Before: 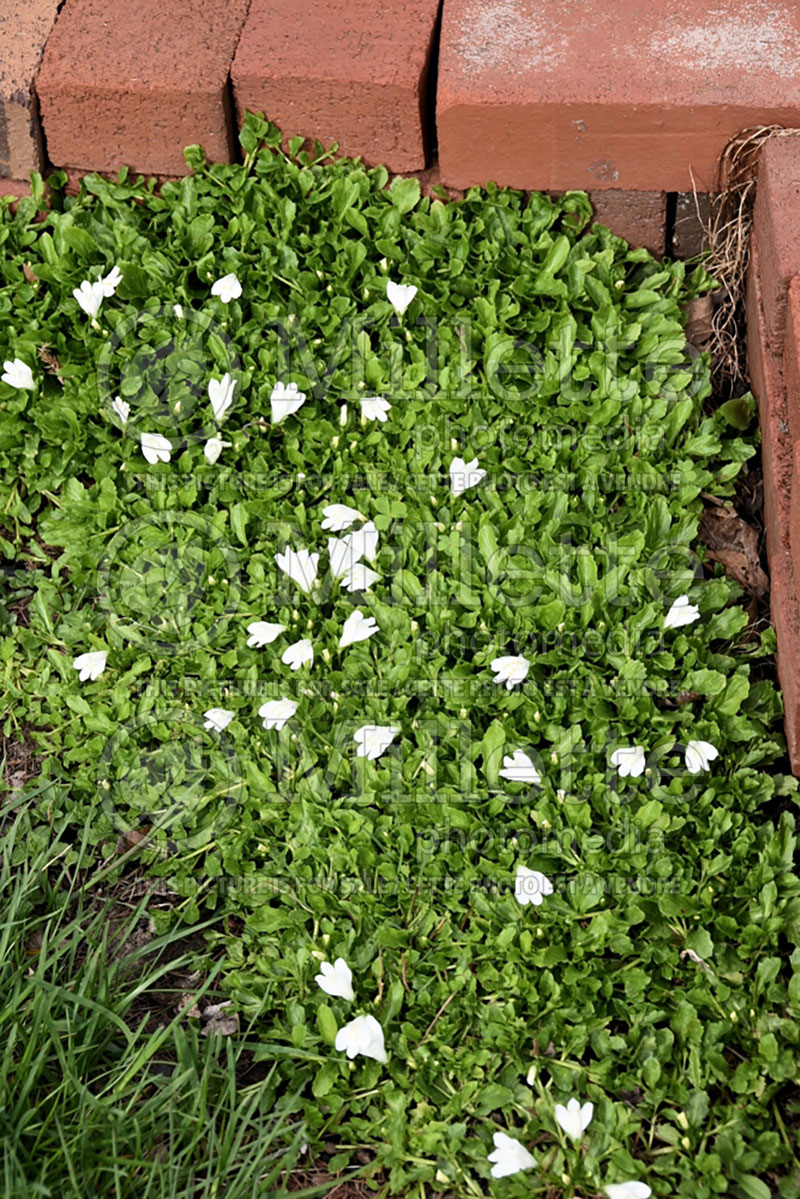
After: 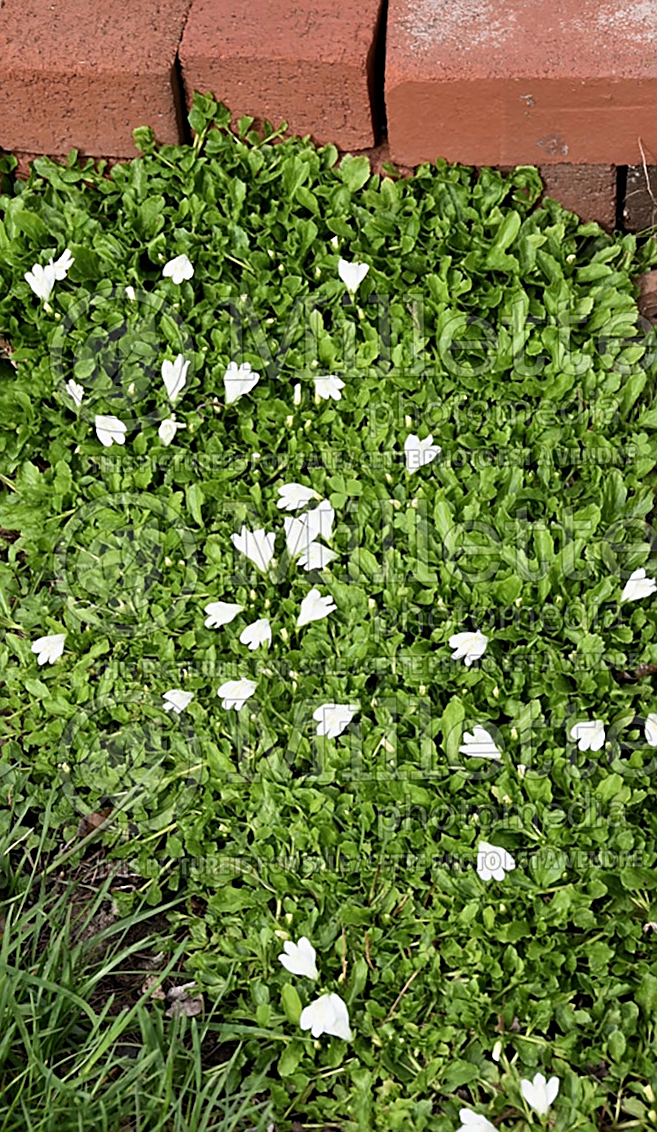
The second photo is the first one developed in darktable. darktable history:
shadows and highlights: shadows 43.71, white point adjustment -1.46, soften with gaussian
crop and rotate: angle 1°, left 4.281%, top 0.642%, right 11.383%, bottom 2.486%
sharpen: on, module defaults
